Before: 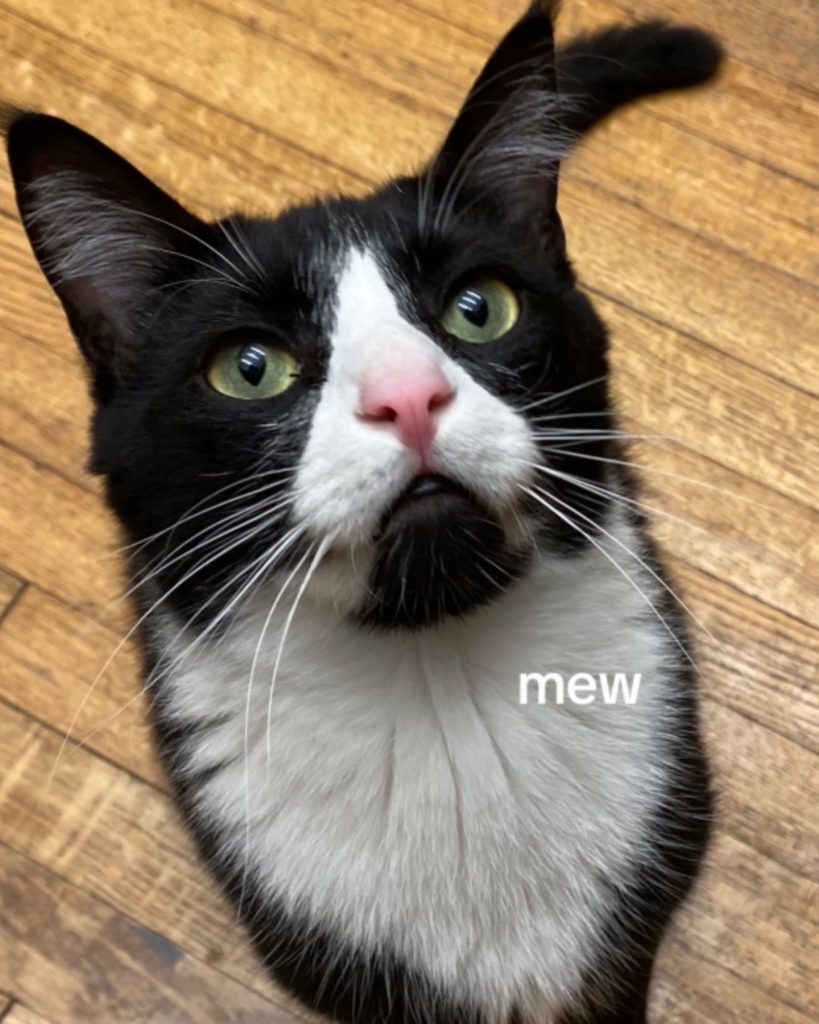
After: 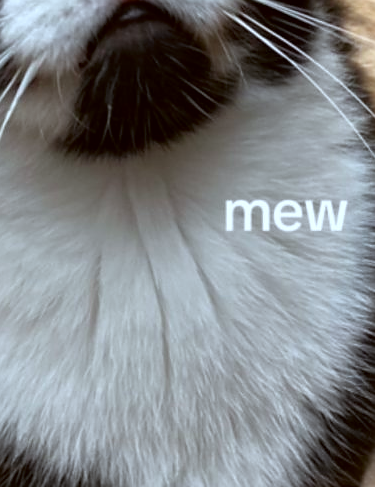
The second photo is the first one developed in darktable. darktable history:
crop: left 35.95%, top 46.266%, right 18.186%, bottom 6.134%
color correction: highlights a* -3.15, highlights b* -6.53, shadows a* 3.24, shadows b* 5.79
sharpen: radius 0.977, amount 0.604
color calibration: x 0.356, y 0.367, temperature 4680.99 K
